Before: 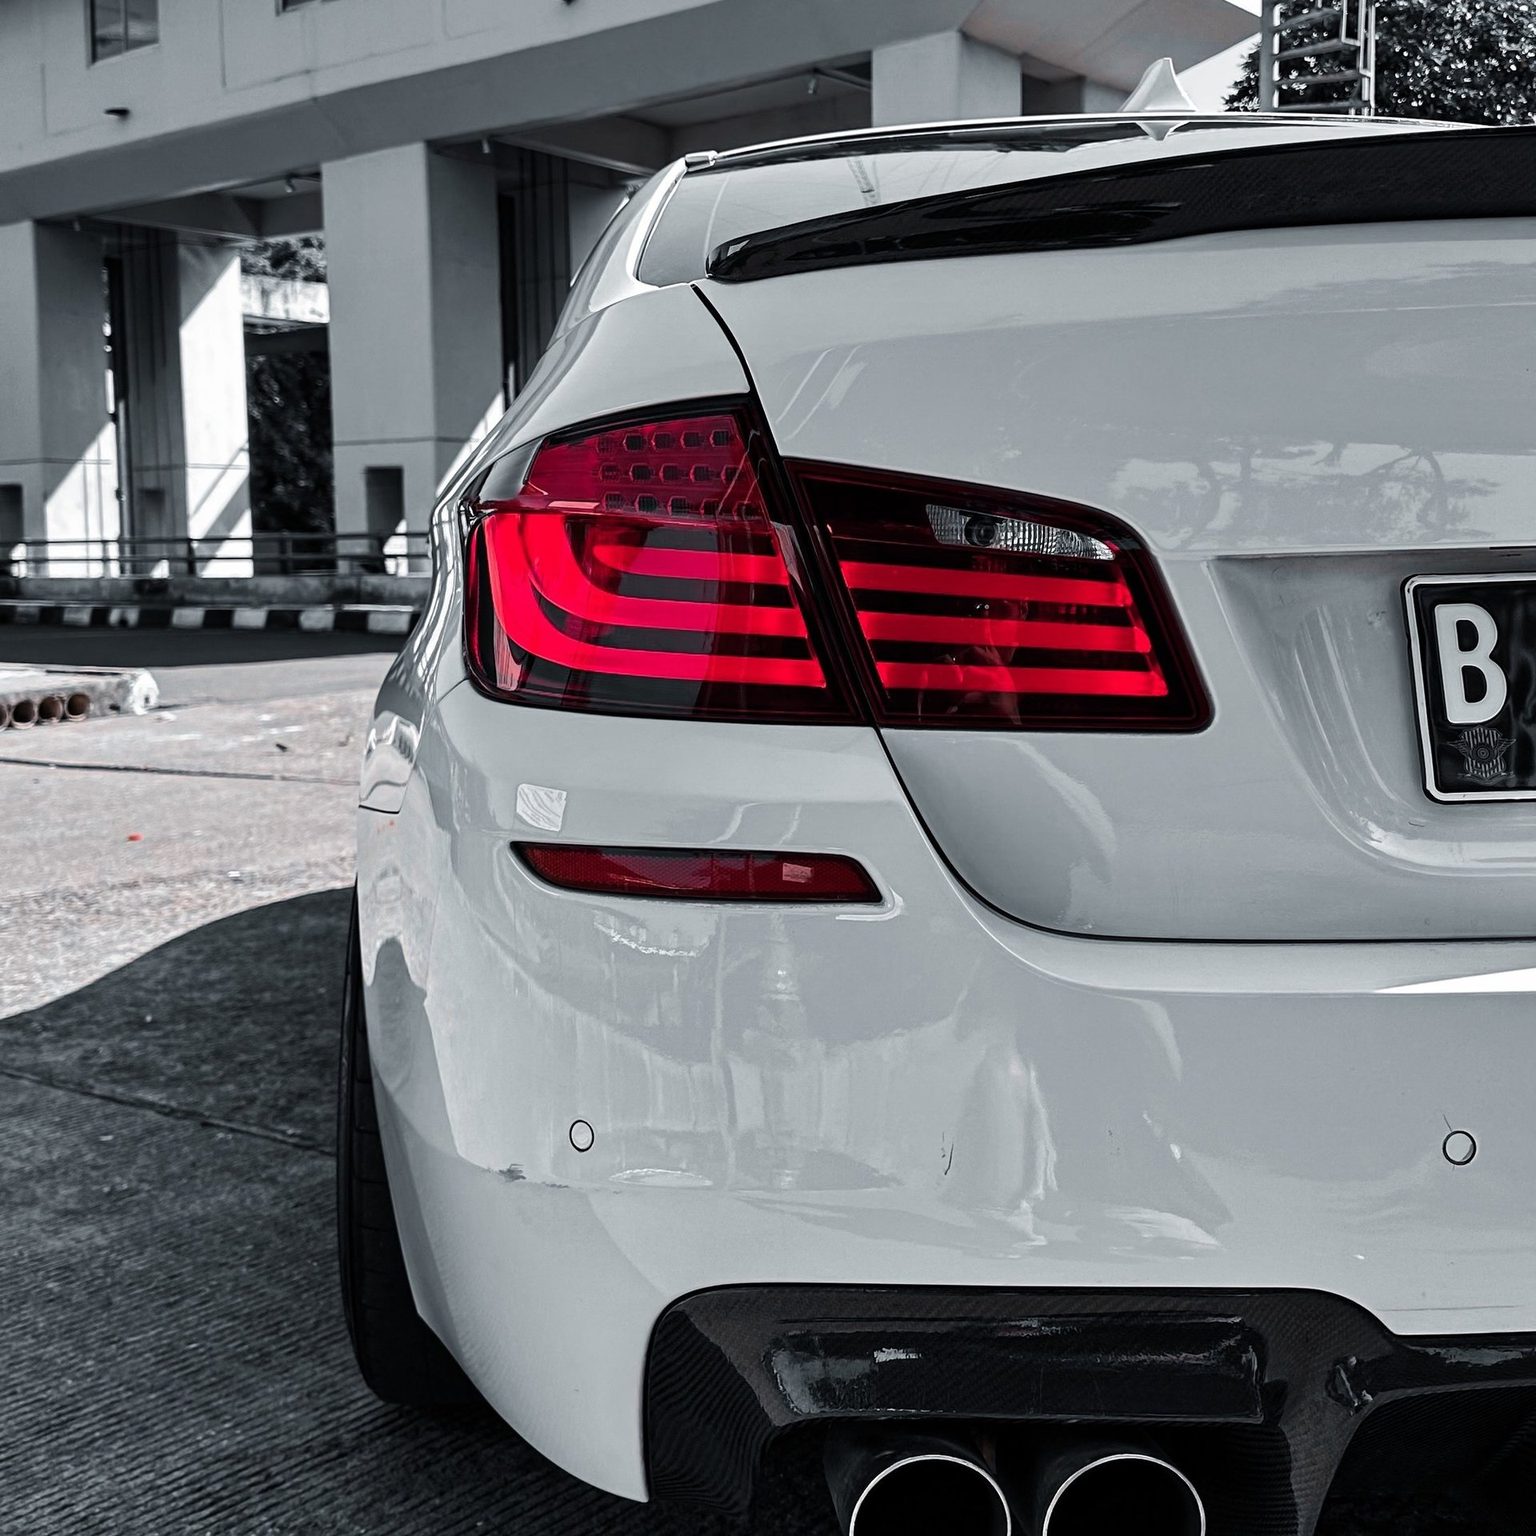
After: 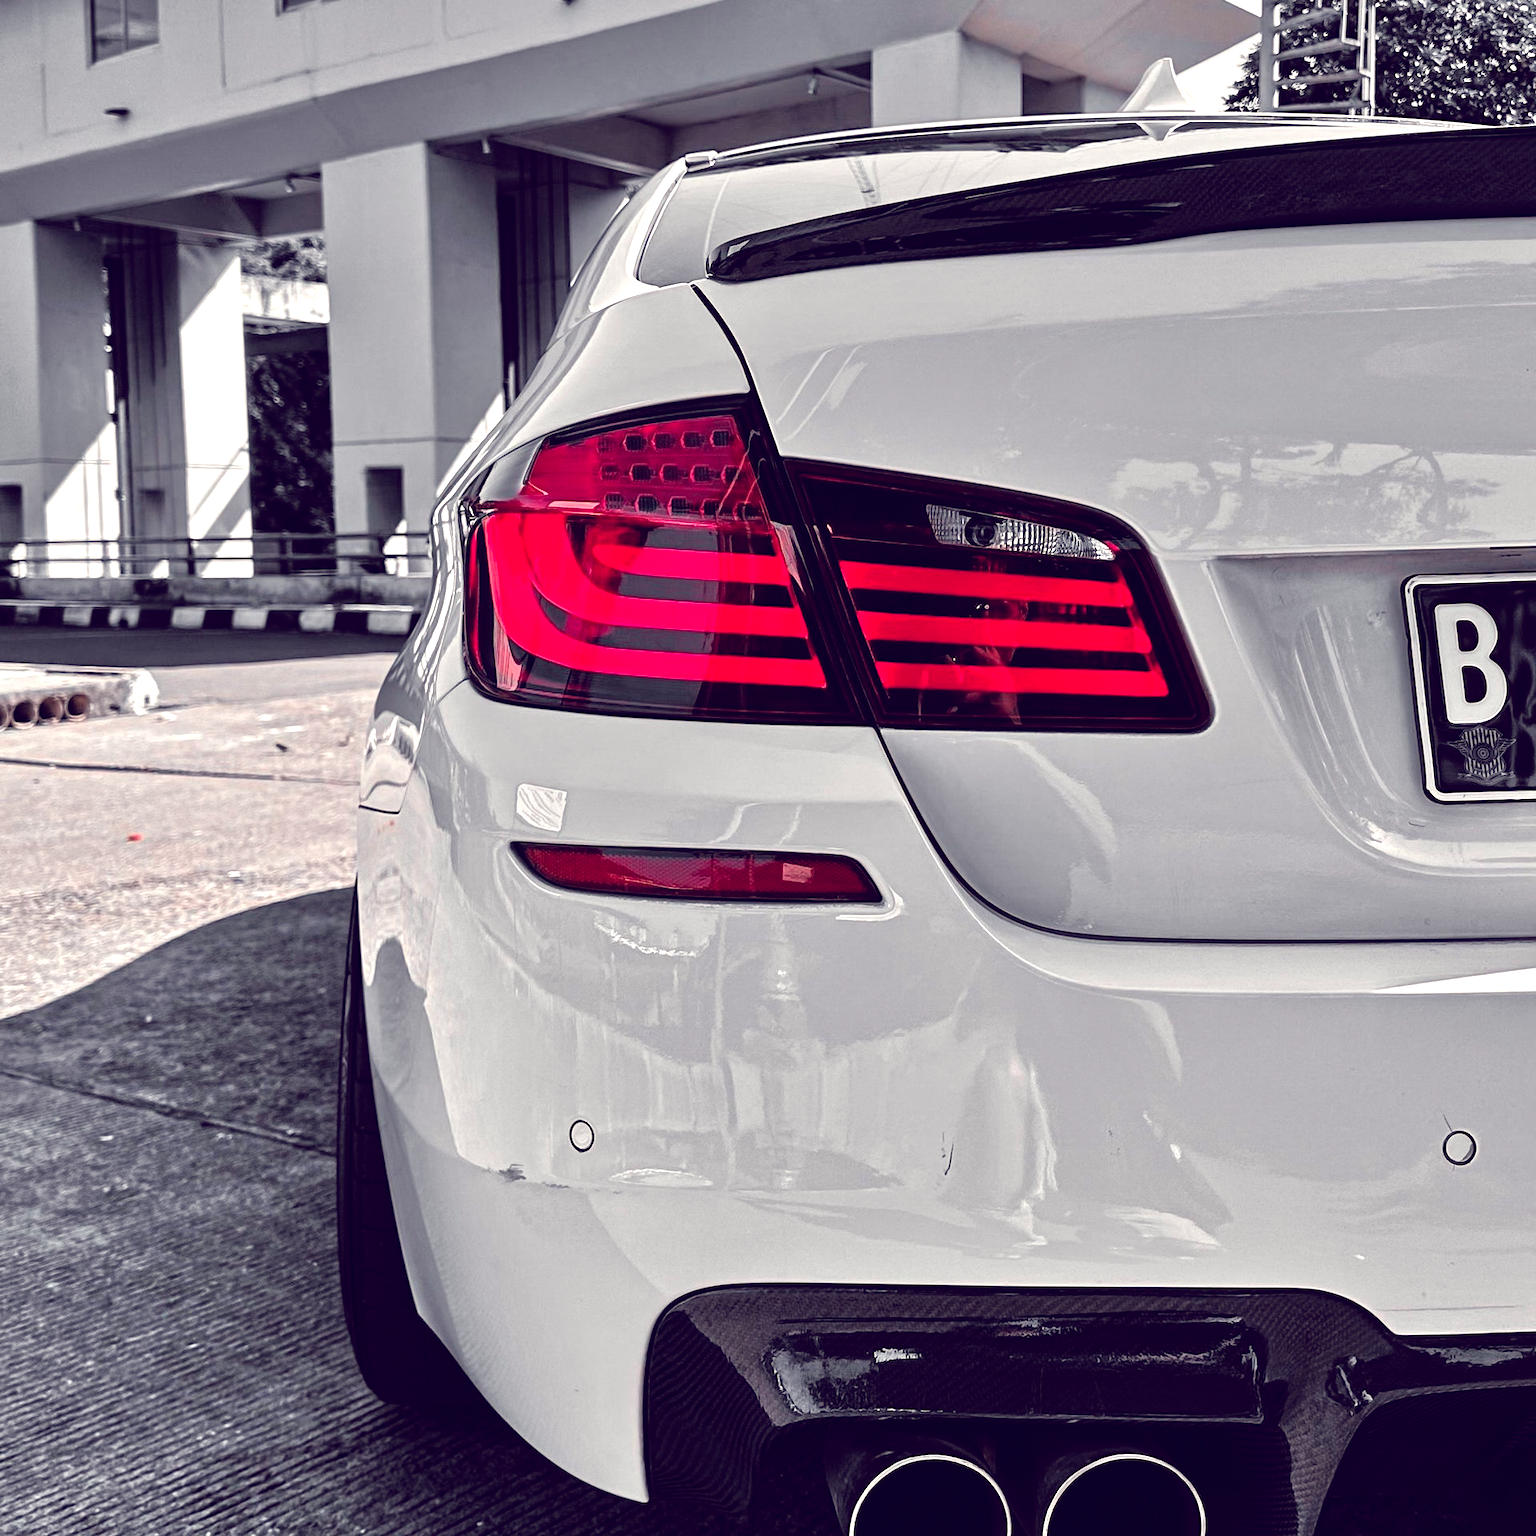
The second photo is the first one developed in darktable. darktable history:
tone equalizer: -7 EV 0.15 EV, -6 EV 0.6 EV, -5 EV 1.15 EV, -4 EV 1.33 EV, -3 EV 1.15 EV, -2 EV 0.6 EV, -1 EV 0.15 EV, mask exposure compensation -0.5 EV
color balance: lift [1.001, 0.997, 0.99, 1.01], gamma [1.007, 1, 0.975, 1.025], gain [1, 1.065, 1.052, 0.935], contrast 13.25%
